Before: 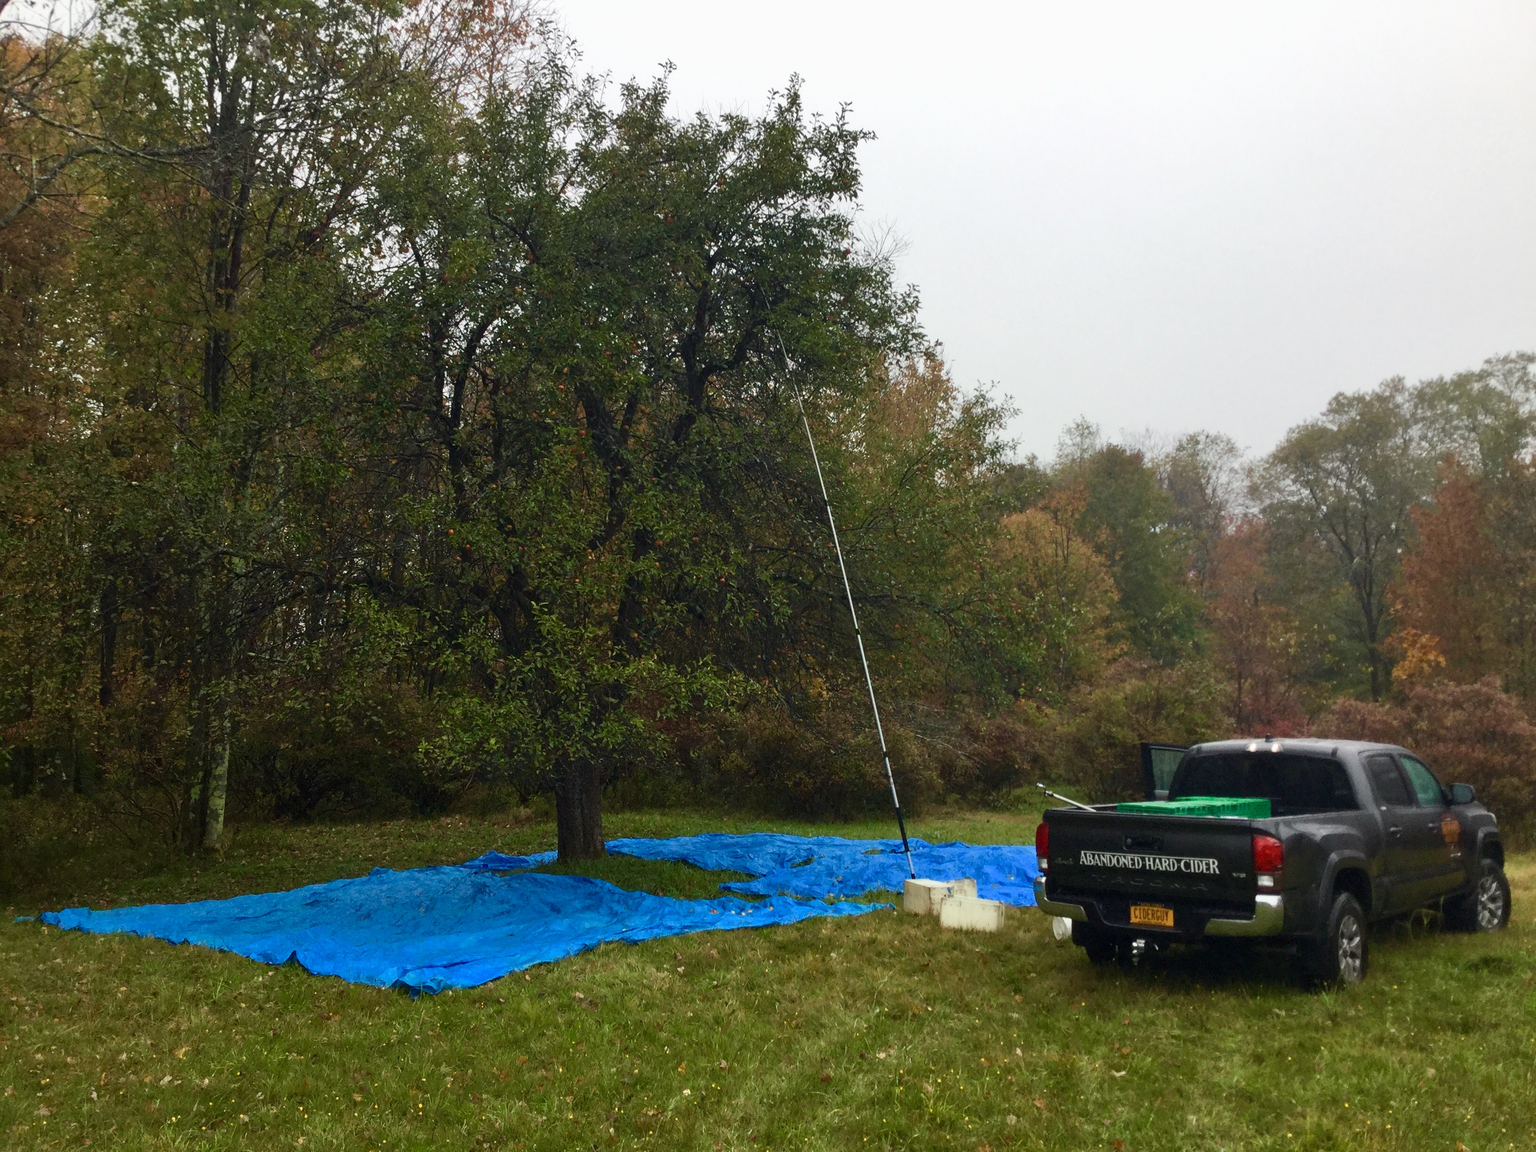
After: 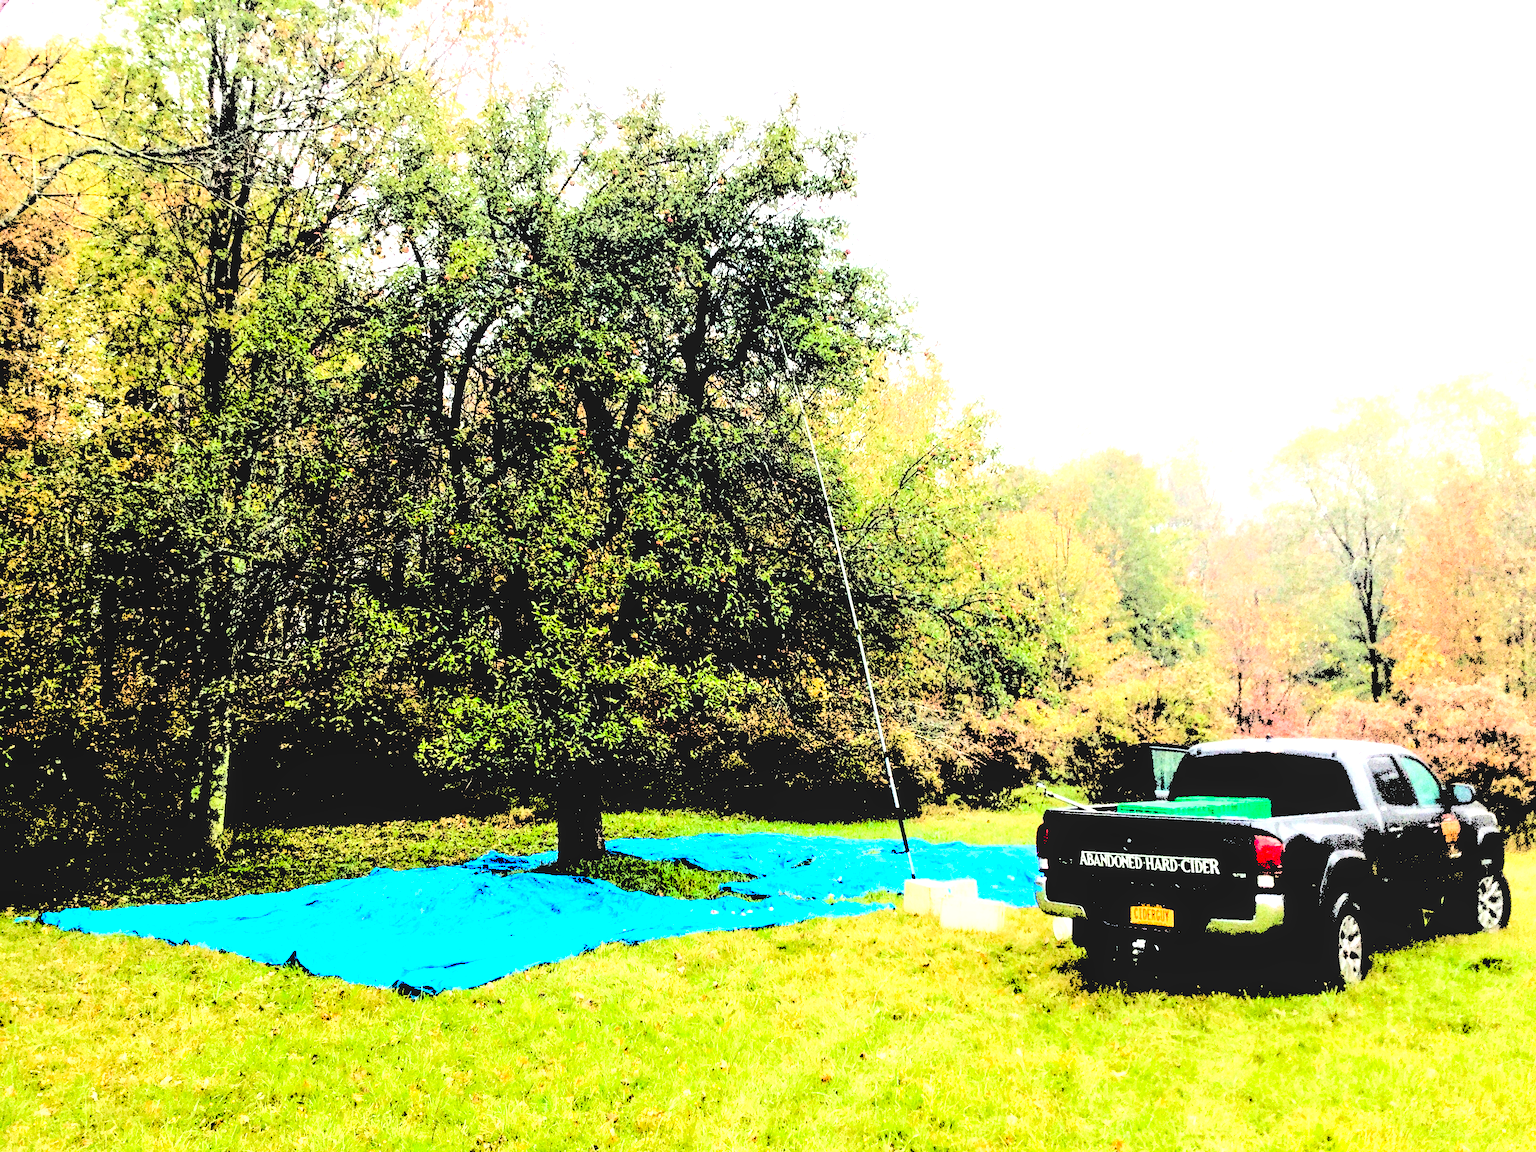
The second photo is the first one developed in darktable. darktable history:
levels: levels [0.246, 0.256, 0.506]
base curve: curves: ch0 [(0, 0) (0.028, 0.03) (0.121, 0.232) (0.46, 0.748) (0.859, 0.968) (1, 1)]
local contrast: on, module defaults
